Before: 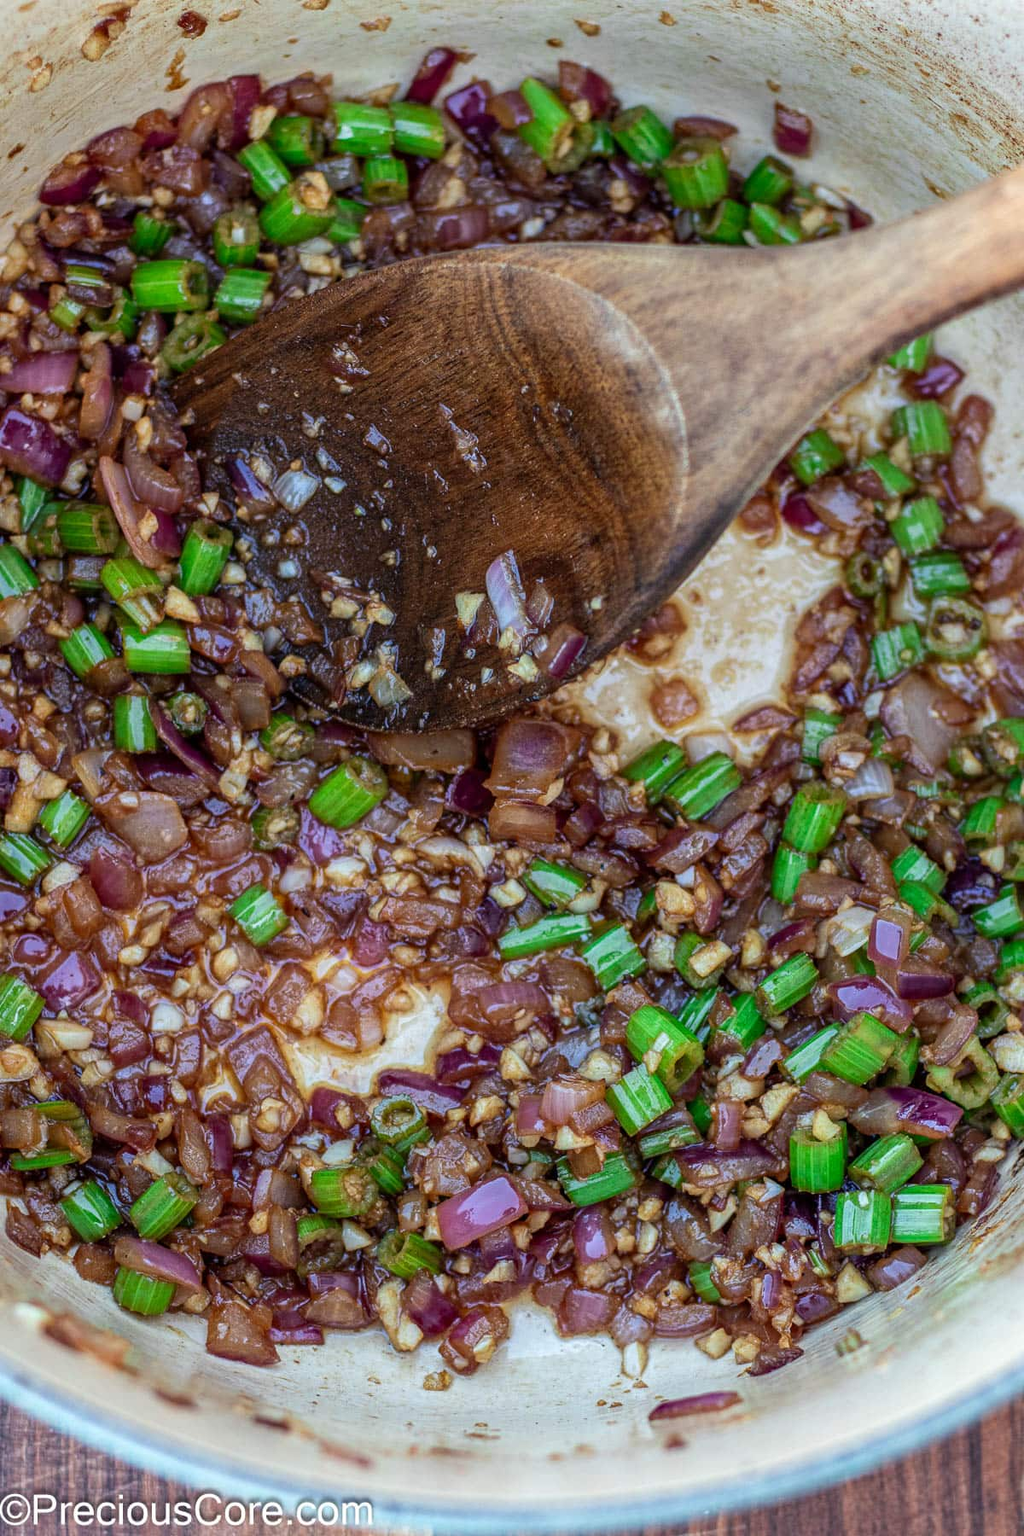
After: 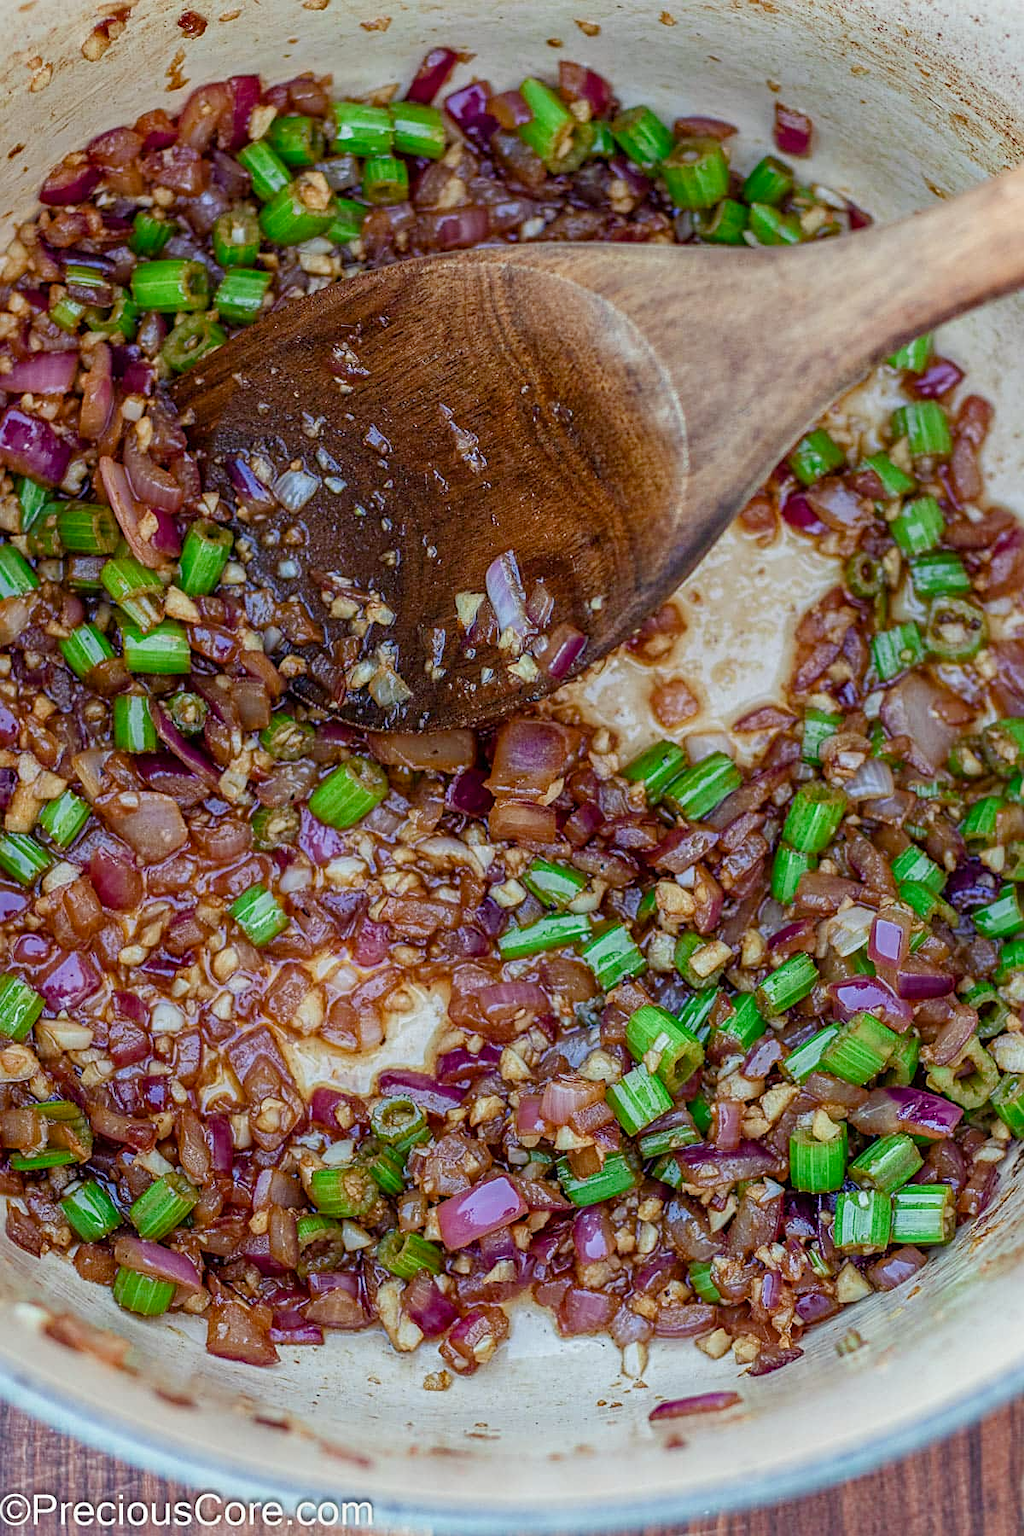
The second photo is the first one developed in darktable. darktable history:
color balance rgb: power › luminance 1.231%, power › chroma 0.404%, power › hue 34.85°, linear chroma grading › global chroma 15.238%, perceptual saturation grading › global saturation 0.01%, perceptual saturation grading › highlights -30.1%, perceptual saturation grading › shadows 19.449%, contrast -10.596%
sharpen: on, module defaults
